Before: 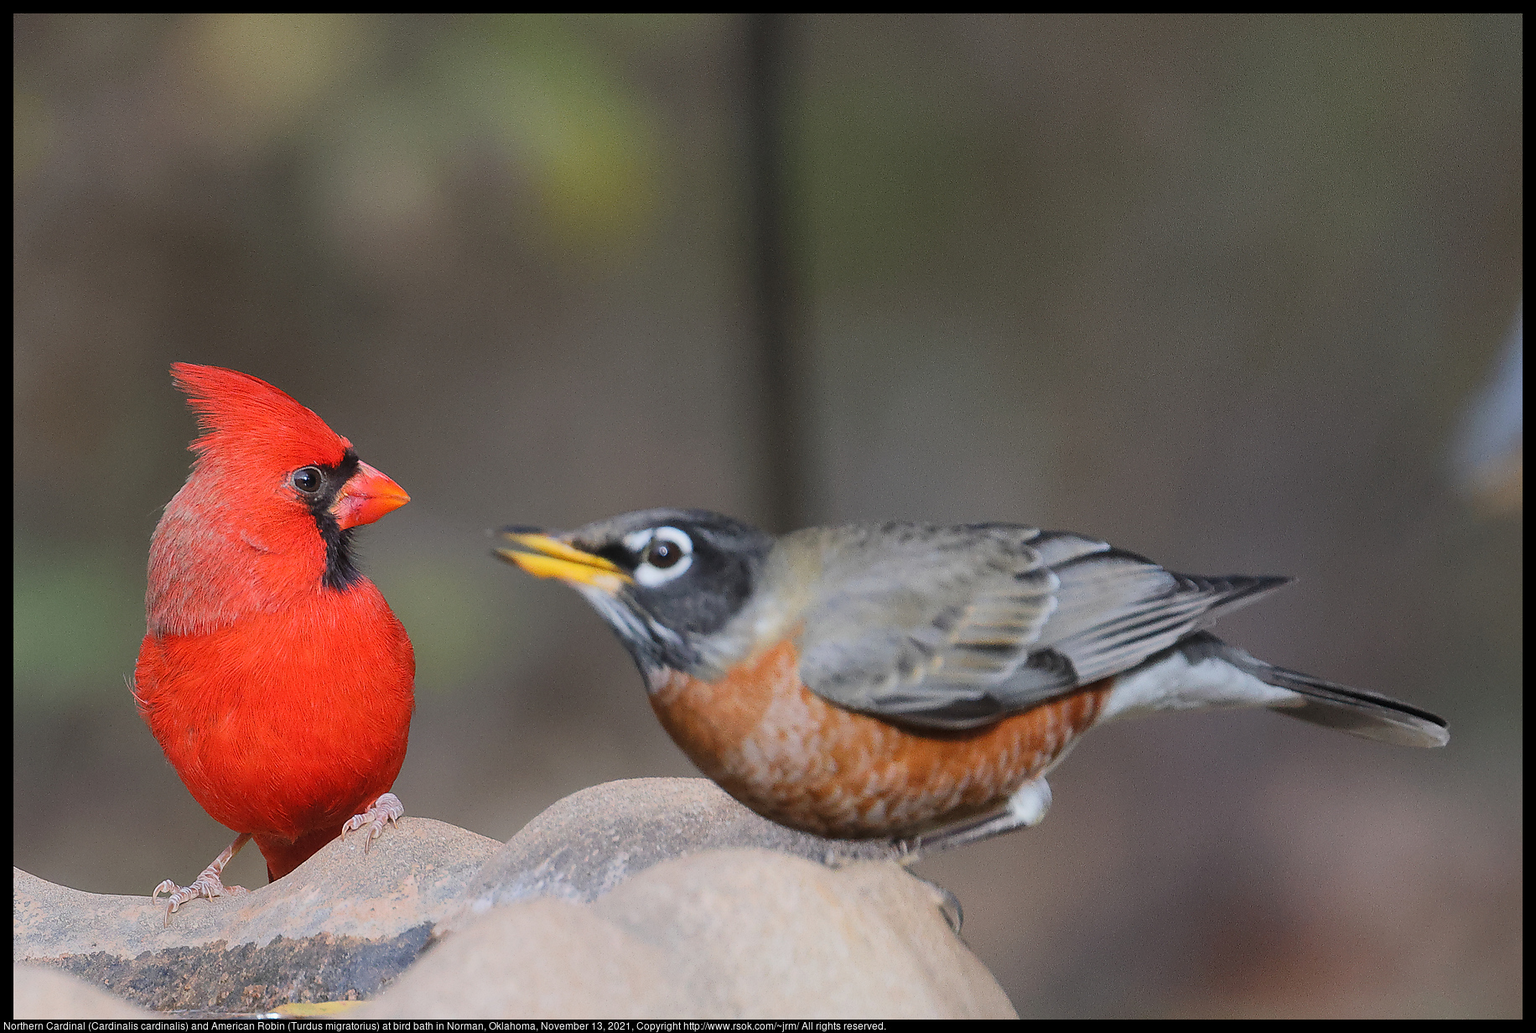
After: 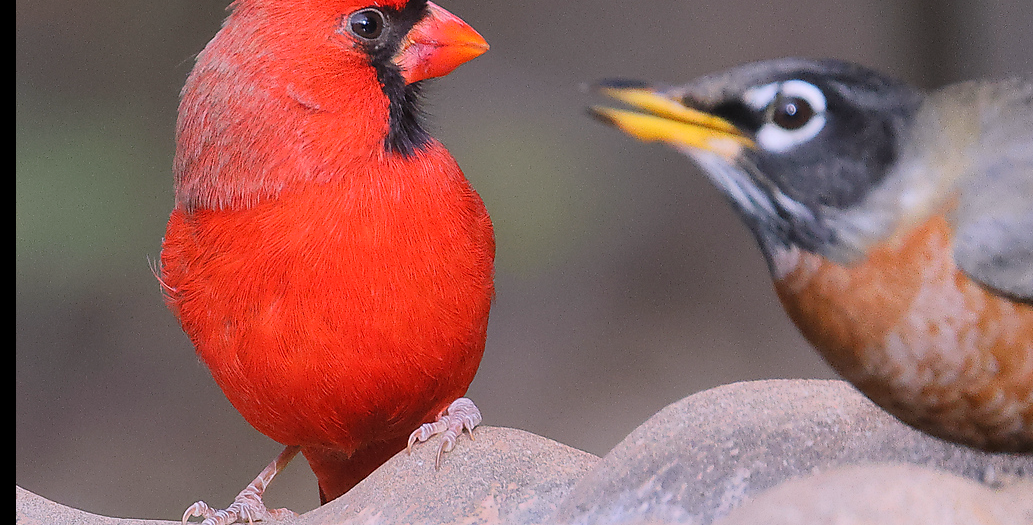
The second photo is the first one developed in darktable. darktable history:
white balance: red 1.05, blue 1.072
crop: top 44.483%, right 43.593%, bottom 12.892%
